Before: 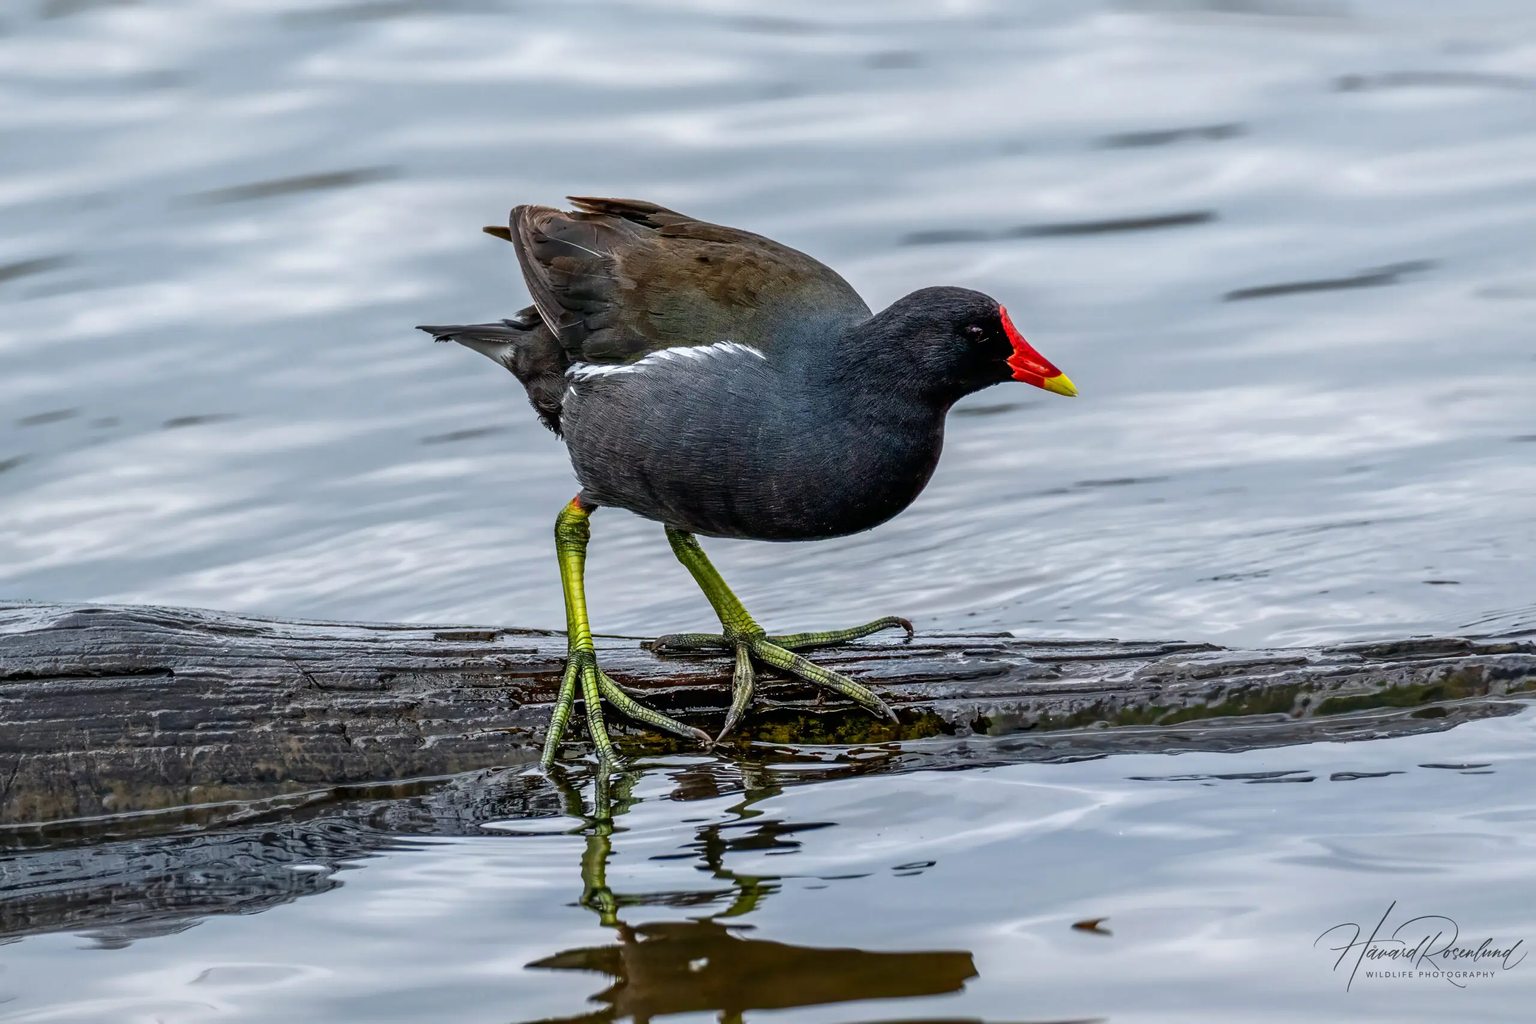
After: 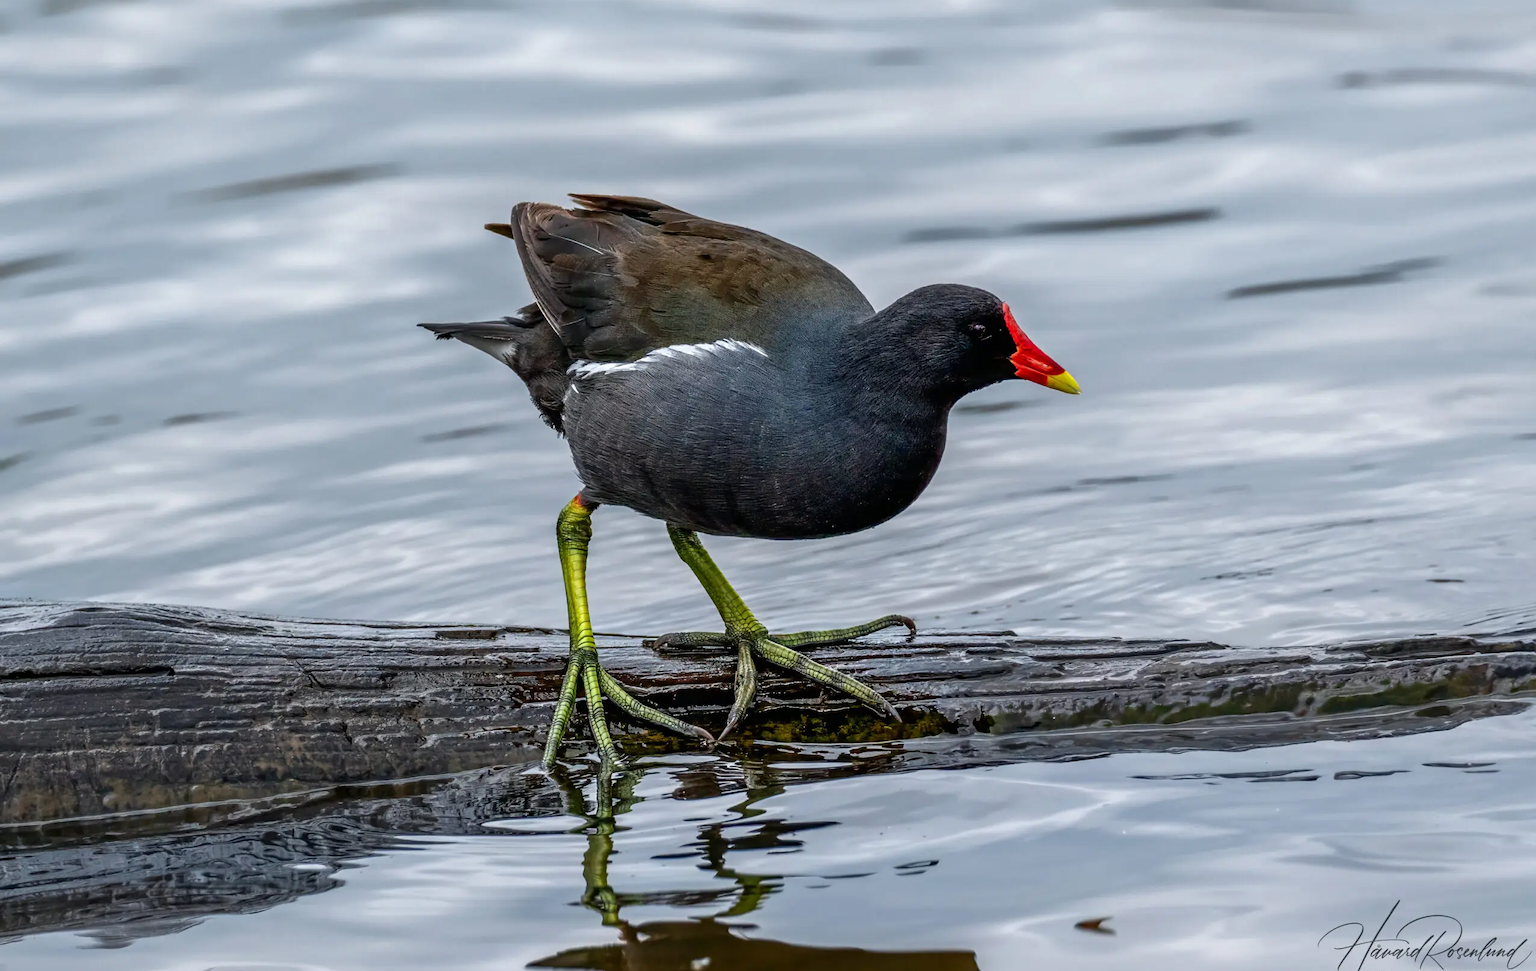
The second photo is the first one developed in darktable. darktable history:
base curve: curves: ch0 [(0, 0) (0.303, 0.277) (1, 1)]
crop: top 0.381%, right 0.264%, bottom 5.019%
